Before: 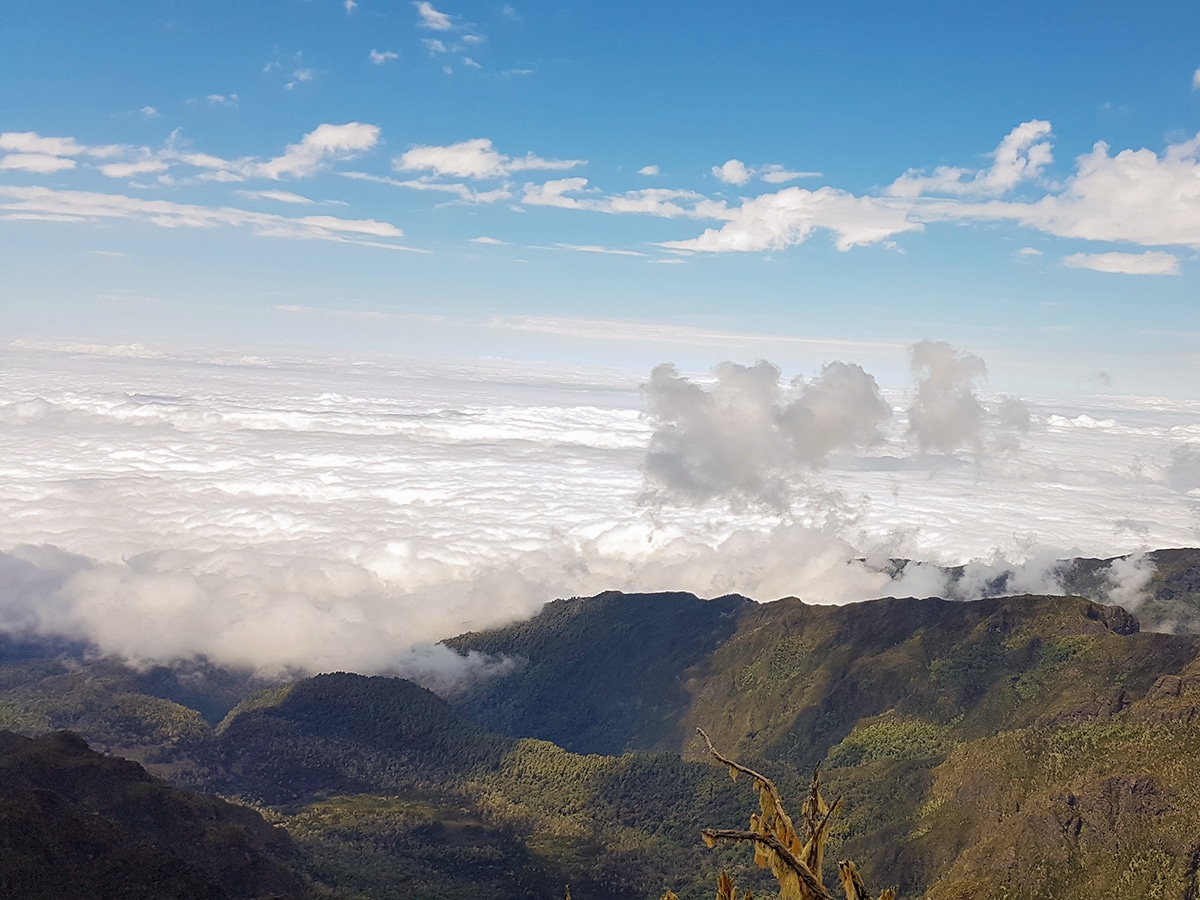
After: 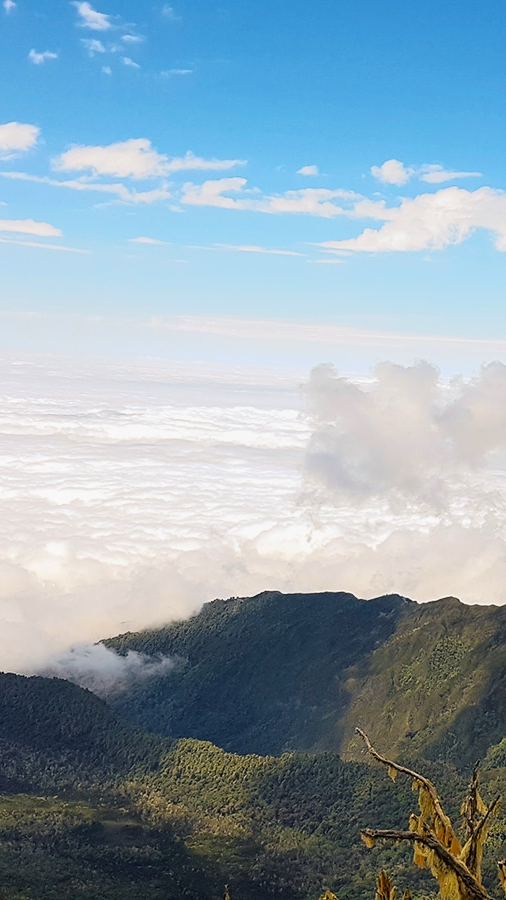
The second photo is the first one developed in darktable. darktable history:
exposure: exposure 0.029 EV, compensate highlight preservation false
crop: left 28.437%, right 29.373%
local contrast: mode bilateral grid, contrast 100, coarseness 100, detail 89%, midtone range 0.2
color balance rgb: shadows lift › luminance -7.796%, shadows lift › chroma 2.177%, shadows lift › hue 165.56°, linear chroma grading › global chroma -15.733%, perceptual saturation grading › global saturation 19.496%, global vibrance 20%
tone curve: curves: ch0 [(0, 0.006) (0.037, 0.022) (0.123, 0.105) (0.19, 0.173) (0.277, 0.279) (0.474, 0.517) (0.597, 0.662) (0.687, 0.774) (0.855, 0.891) (1, 0.982)]; ch1 [(0, 0) (0.243, 0.245) (0.422, 0.415) (0.493, 0.495) (0.508, 0.503) (0.544, 0.552) (0.557, 0.582) (0.626, 0.672) (0.694, 0.732) (1, 1)]; ch2 [(0, 0) (0.249, 0.216) (0.356, 0.329) (0.424, 0.442) (0.476, 0.483) (0.498, 0.5) (0.517, 0.519) (0.532, 0.539) (0.562, 0.596) (0.614, 0.662) (0.706, 0.757) (0.808, 0.809) (0.991, 0.968)], color space Lab, linked channels, preserve colors none
